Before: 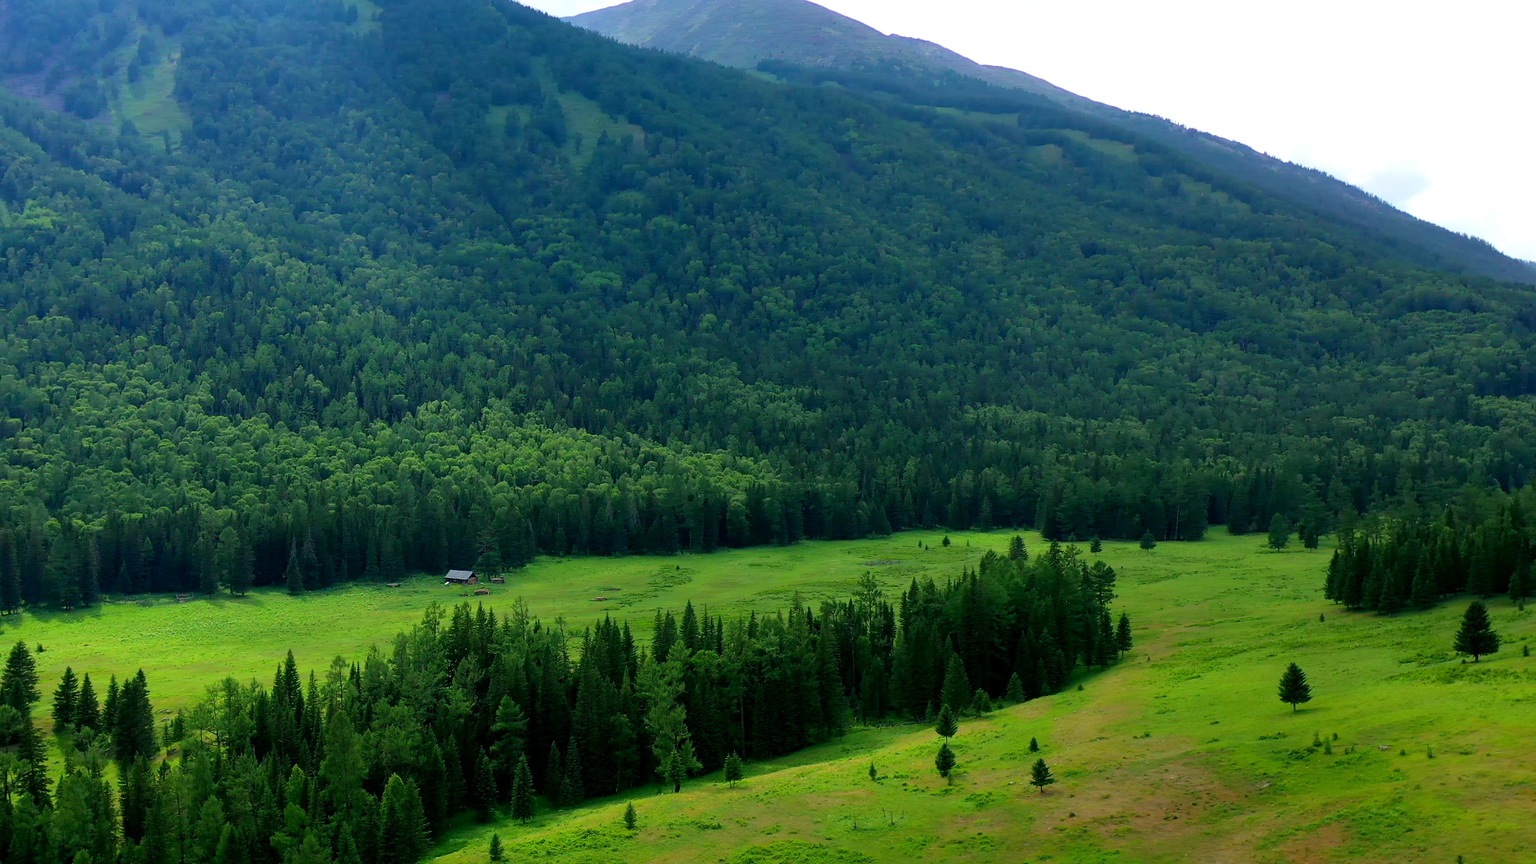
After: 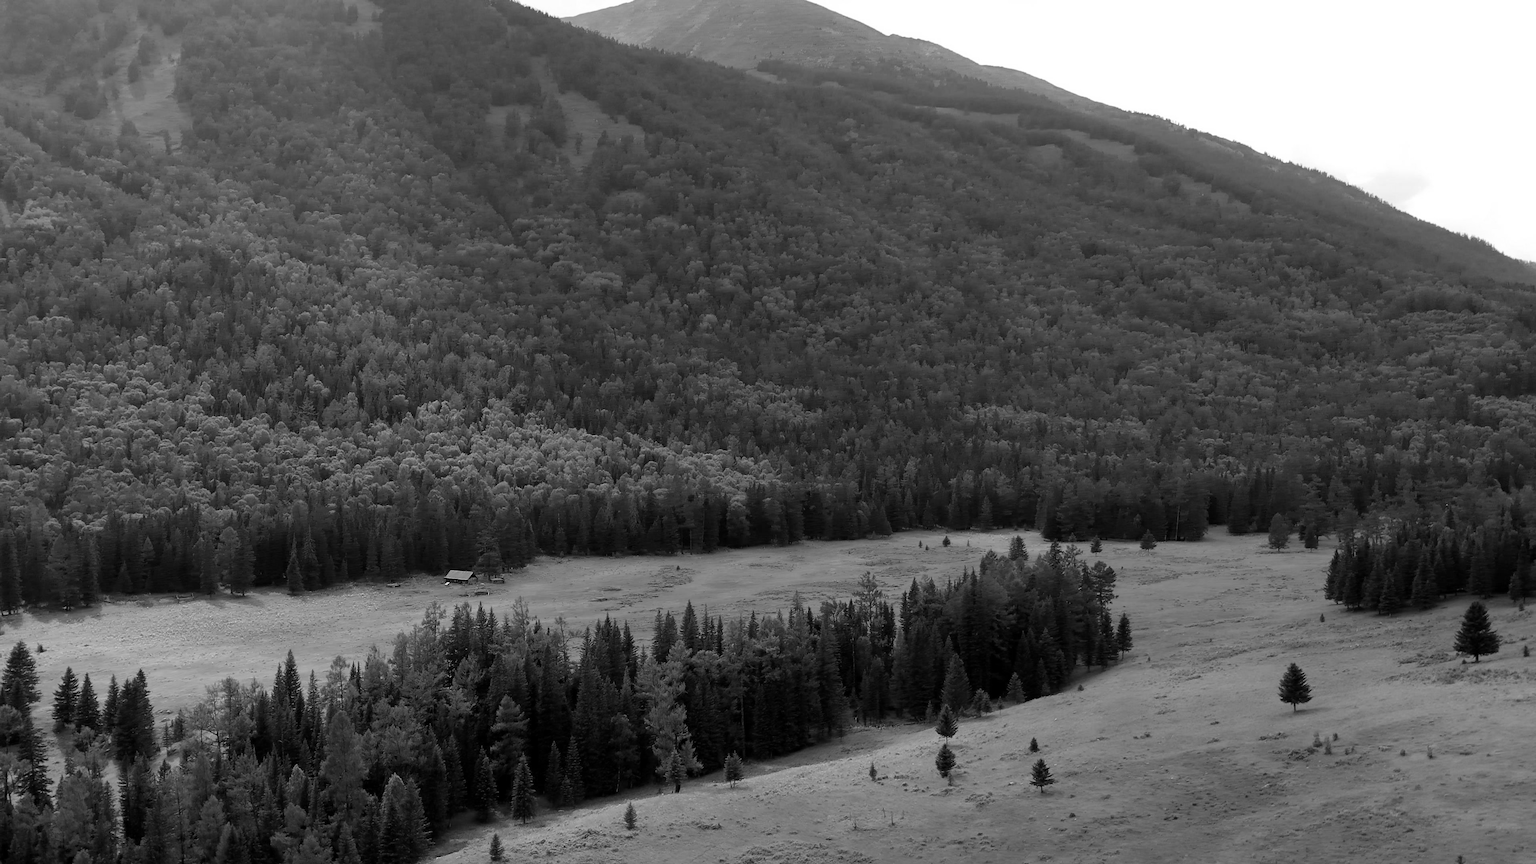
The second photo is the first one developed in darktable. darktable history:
monochrome: on, module defaults
contrast brightness saturation: saturation 0.1
